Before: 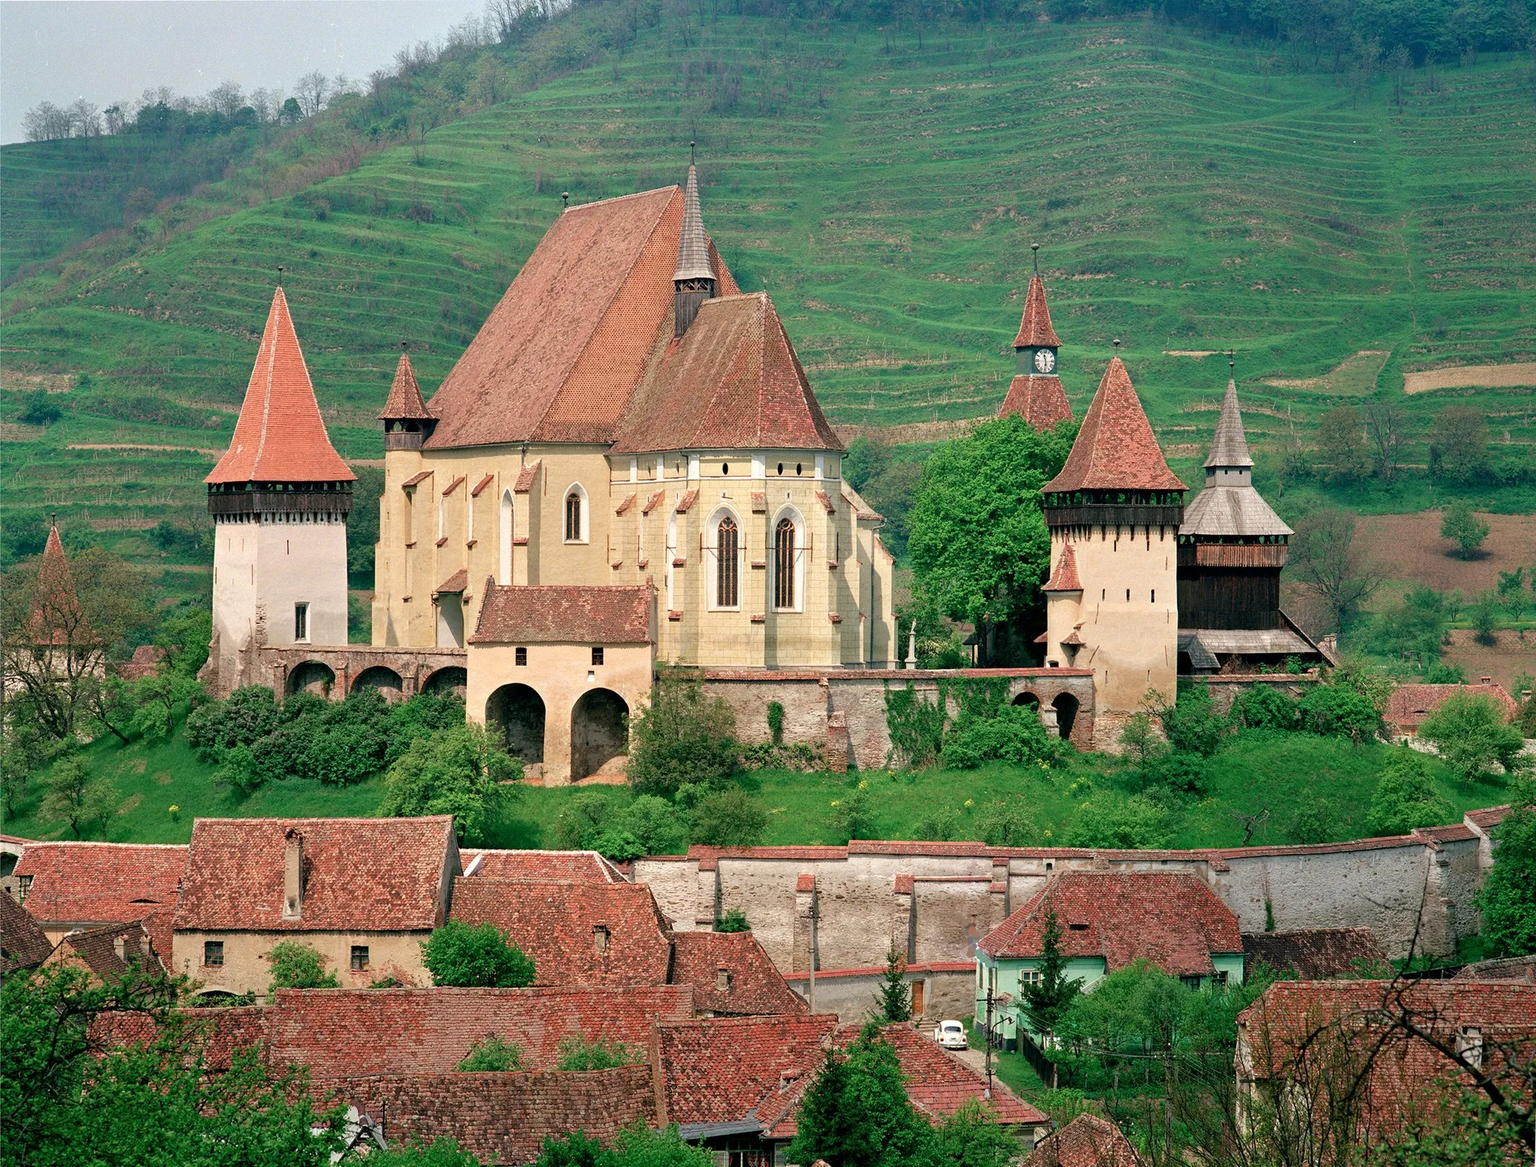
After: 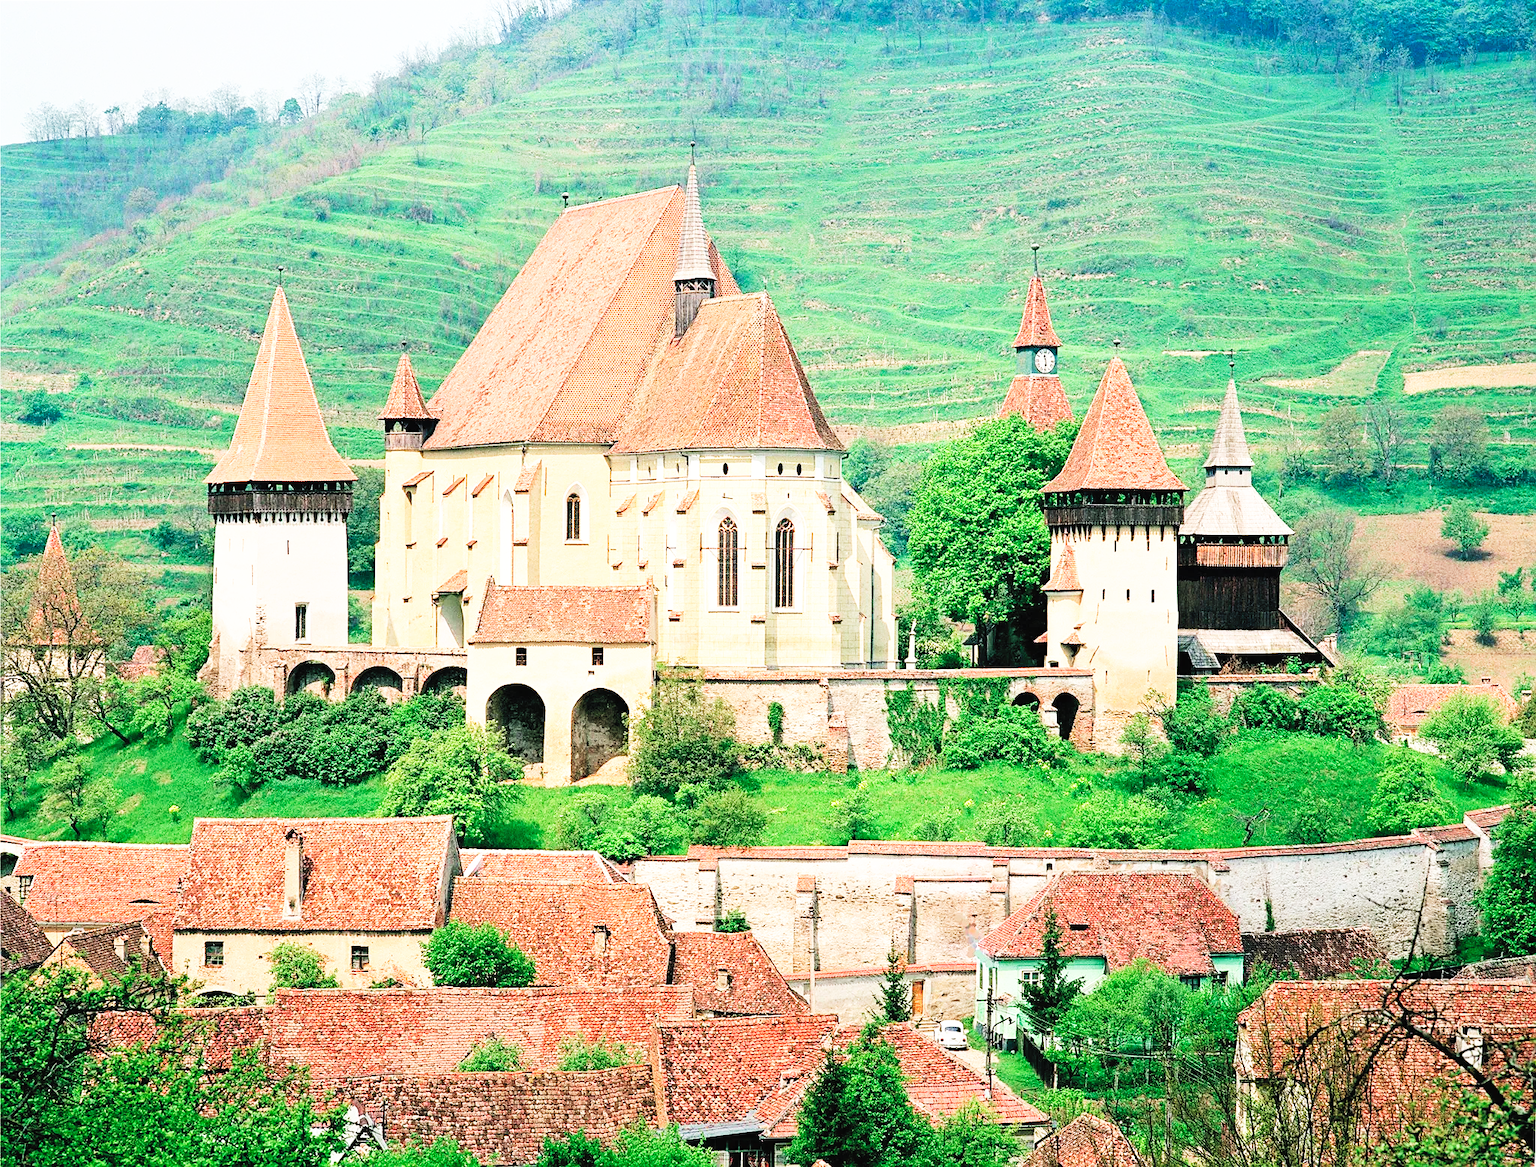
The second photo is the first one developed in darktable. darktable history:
contrast brightness saturation: contrast 0.14, brightness 0.216
base curve: curves: ch0 [(0, 0) (0.007, 0.004) (0.027, 0.03) (0.046, 0.07) (0.207, 0.54) (0.442, 0.872) (0.673, 0.972) (1, 1)], preserve colors none
sharpen: radius 1.89, amount 0.41, threshold 1.437
